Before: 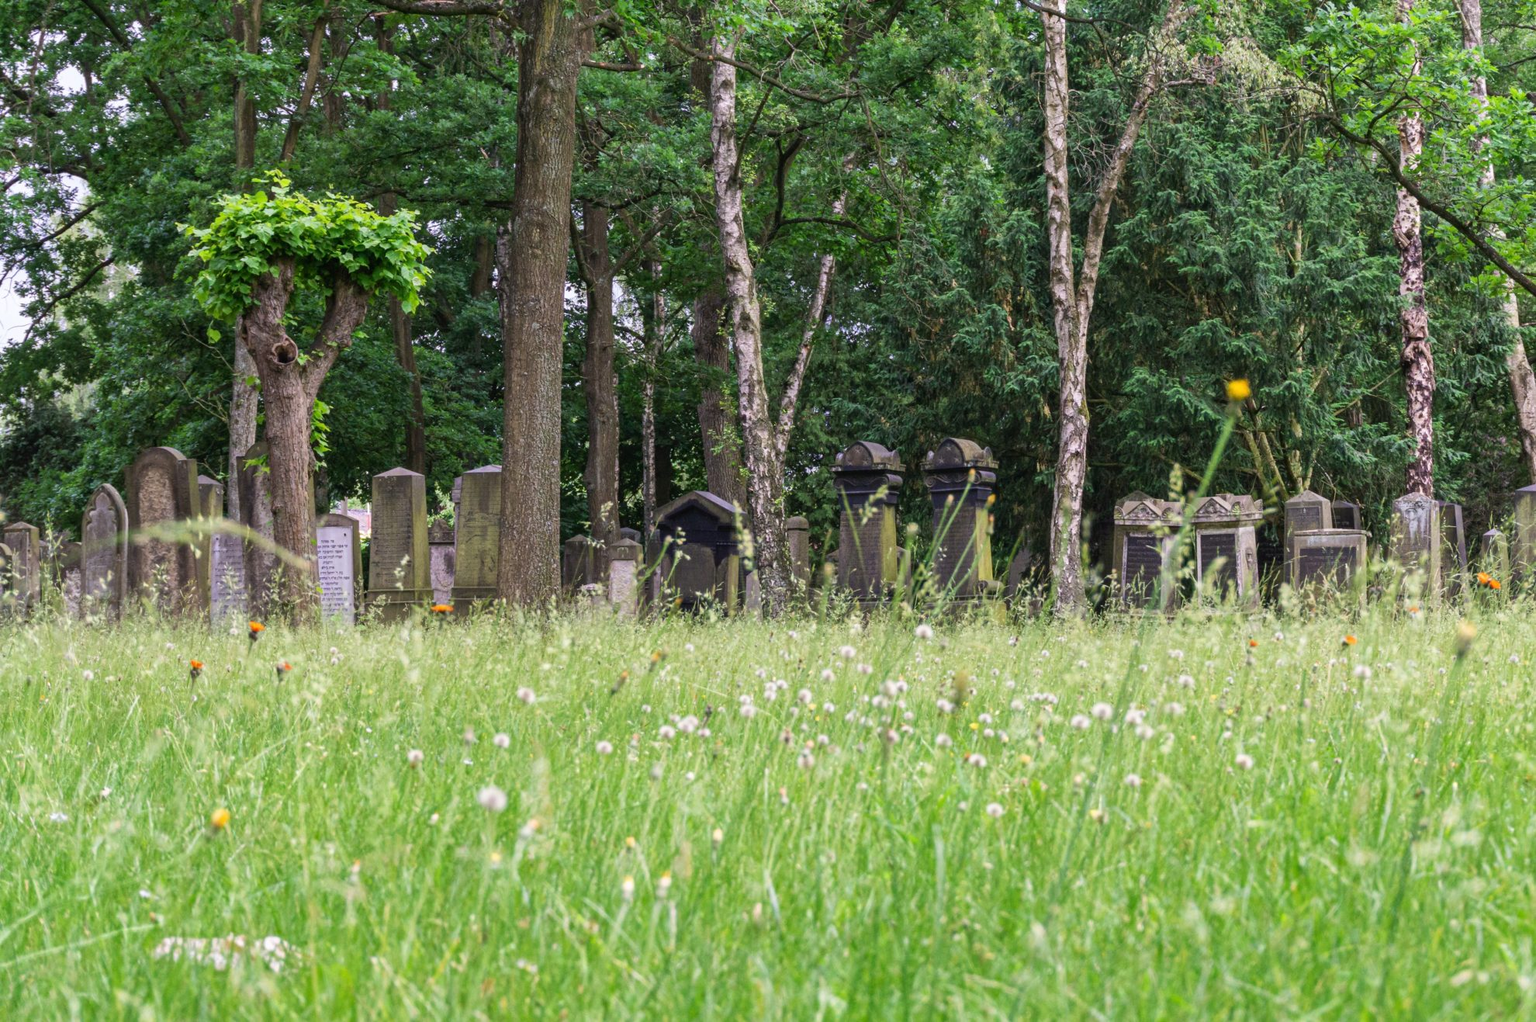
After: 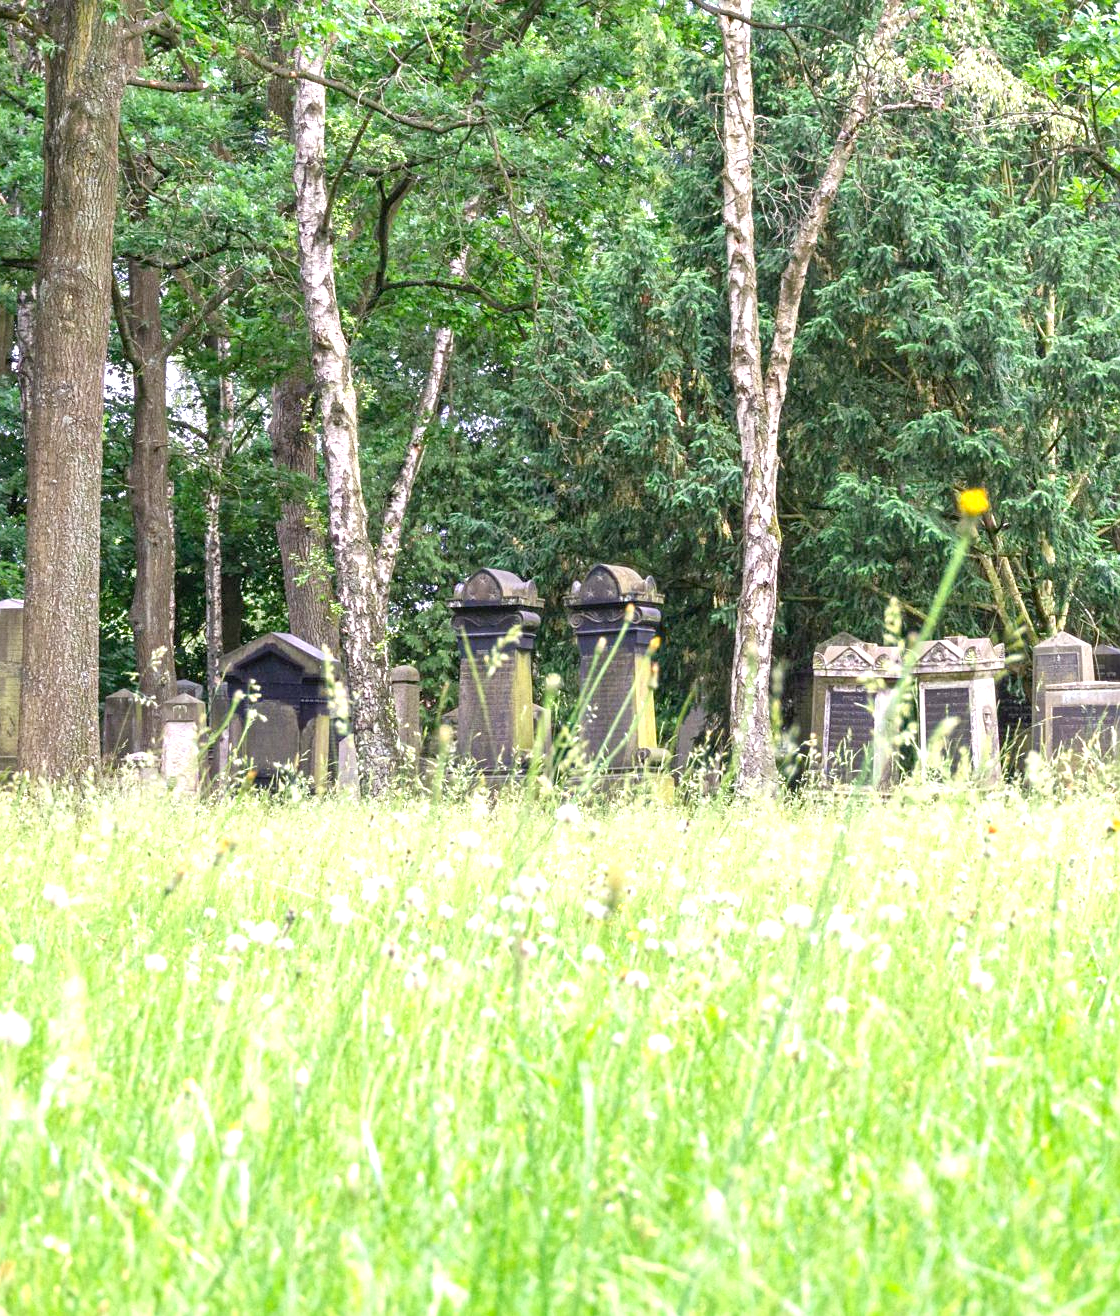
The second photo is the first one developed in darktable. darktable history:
exposure: exposure 0.95 EV, compensate highlight preservation false
crop: left 31.483%, top 0.004%, right 11.933%
sharpen: radius 1.261, amount 0.303, threshold 0.234
